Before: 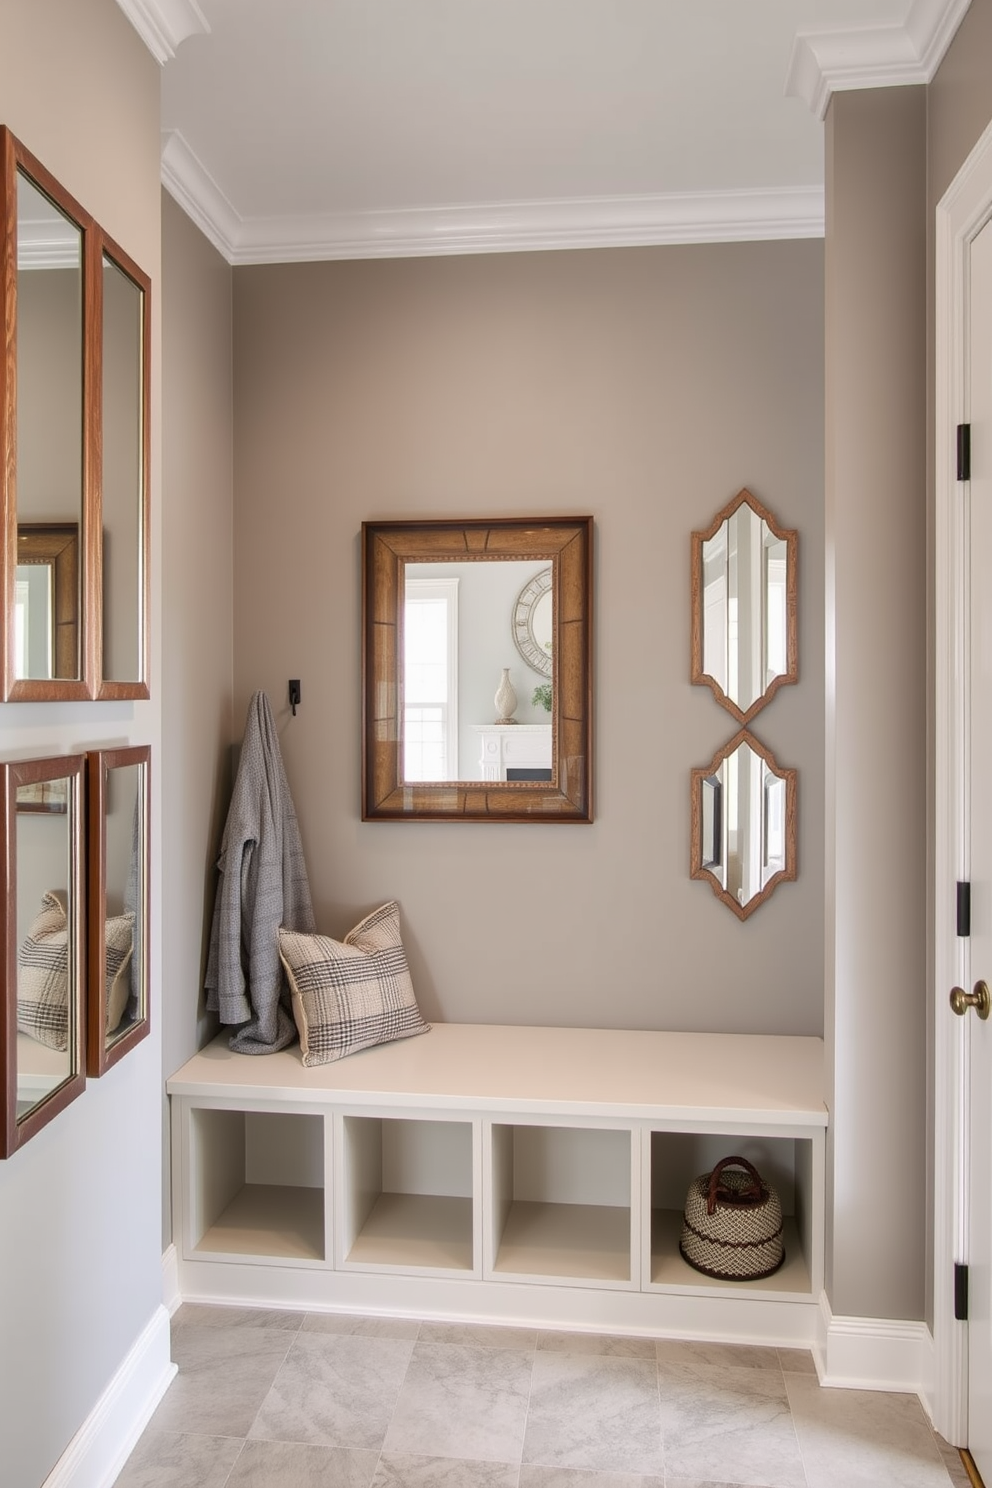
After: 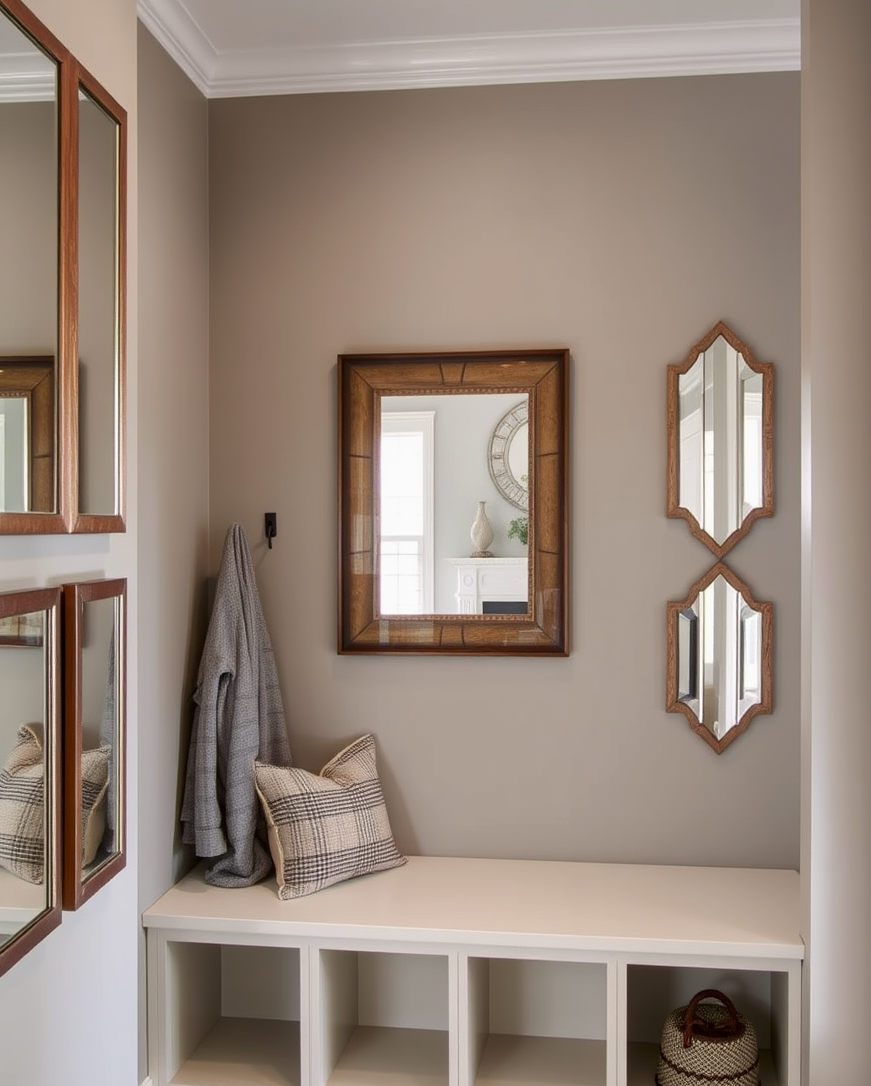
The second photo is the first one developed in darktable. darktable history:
contrast brightness saturation: brightness -0.087
crop and rotate: left 2.455%, top 11.258%, right 9.729%, bottom 15.748%
